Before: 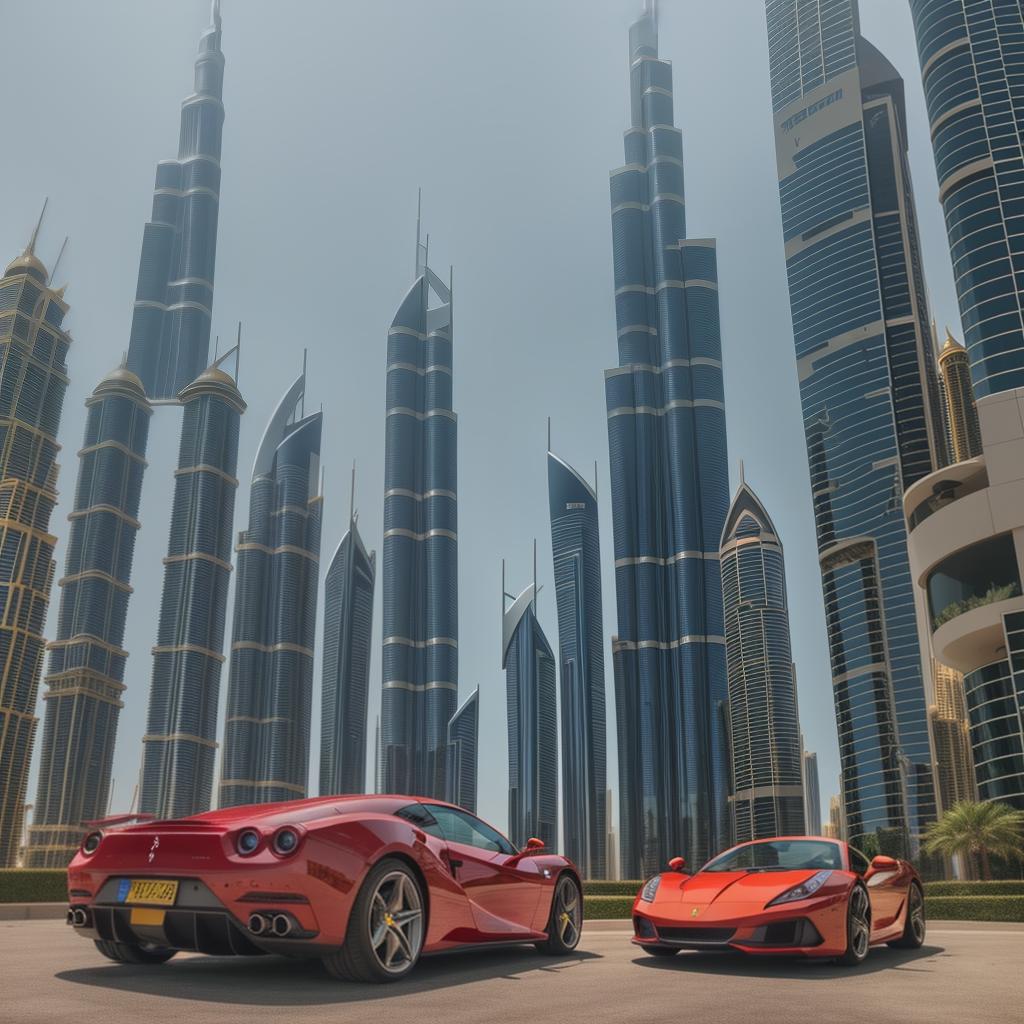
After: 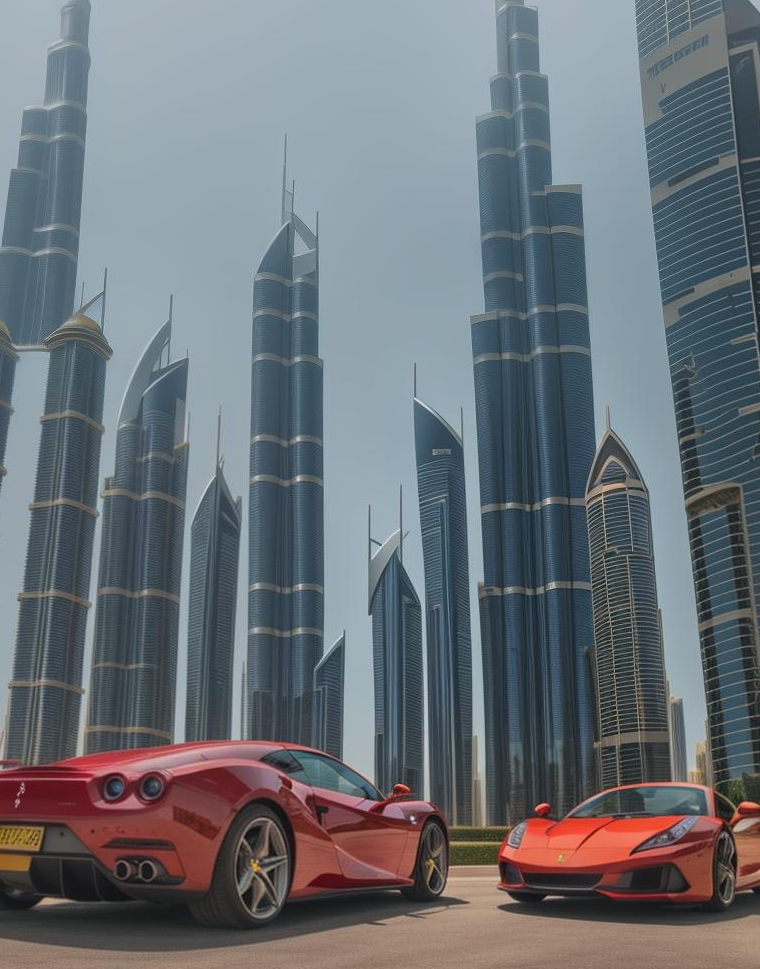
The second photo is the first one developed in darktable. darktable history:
tone equalizer: edges refinement/feathering 500, mask exposure compensation -1.57 EV, preserve details no
crop and rotate: left 13.095%, top 5.365%, right 12.599%
